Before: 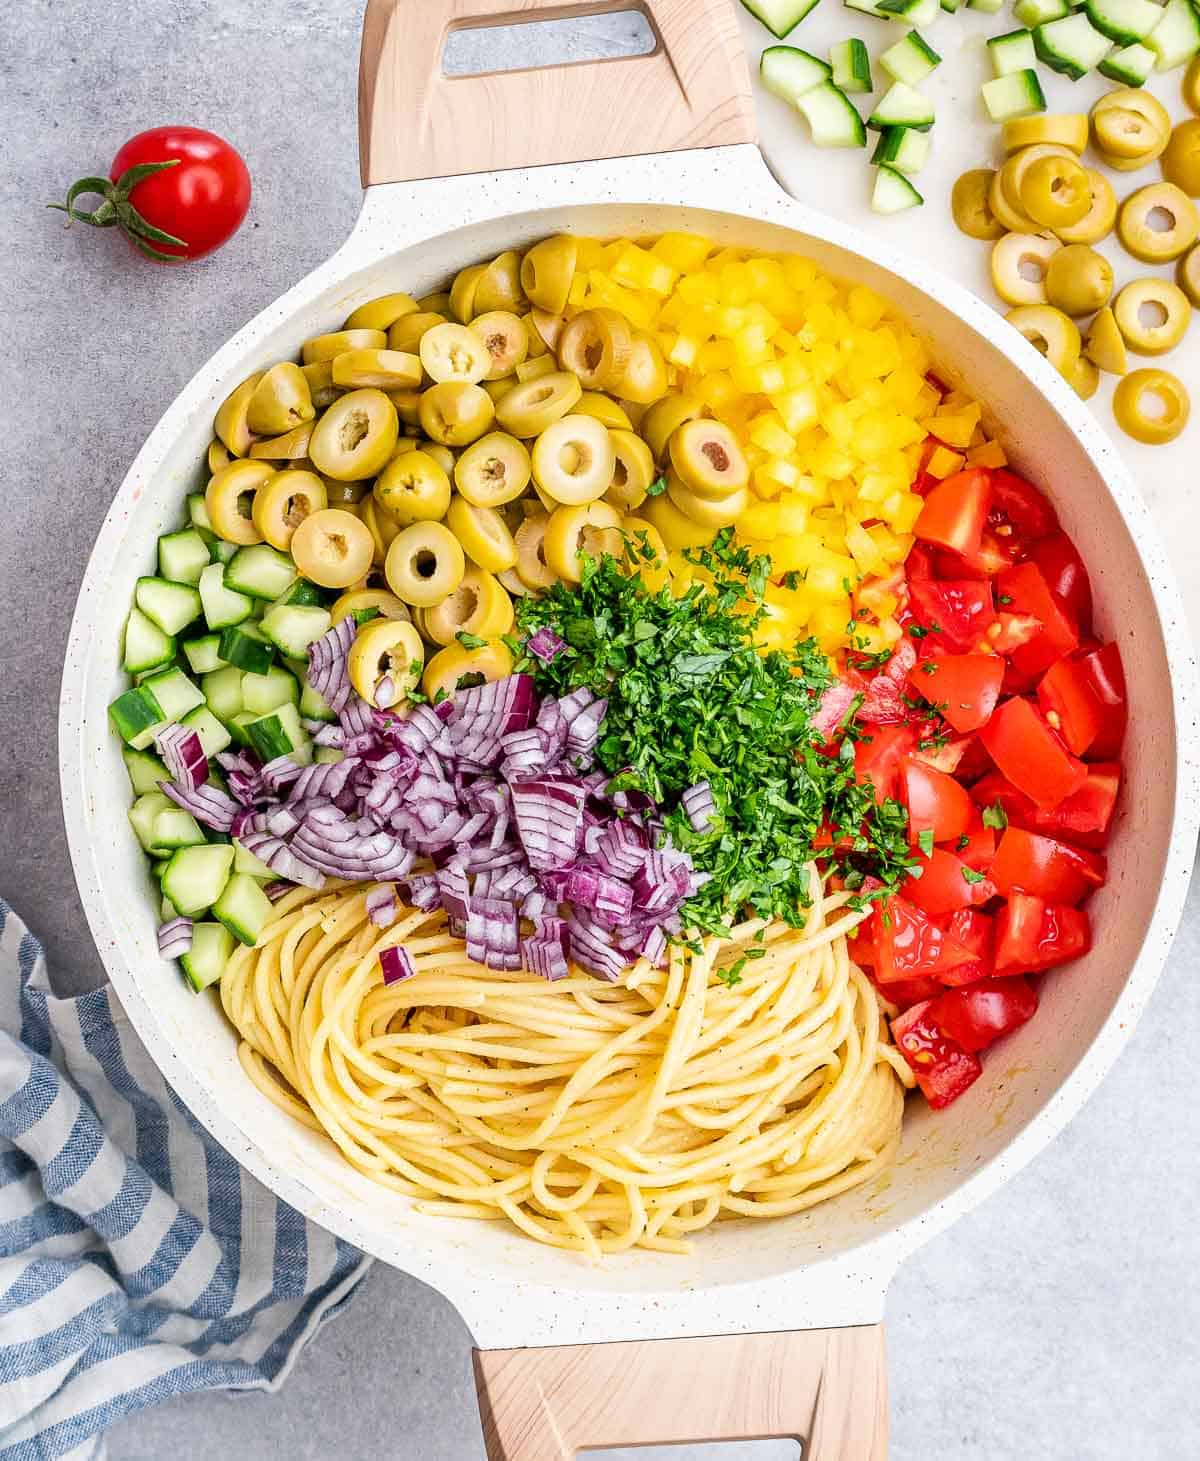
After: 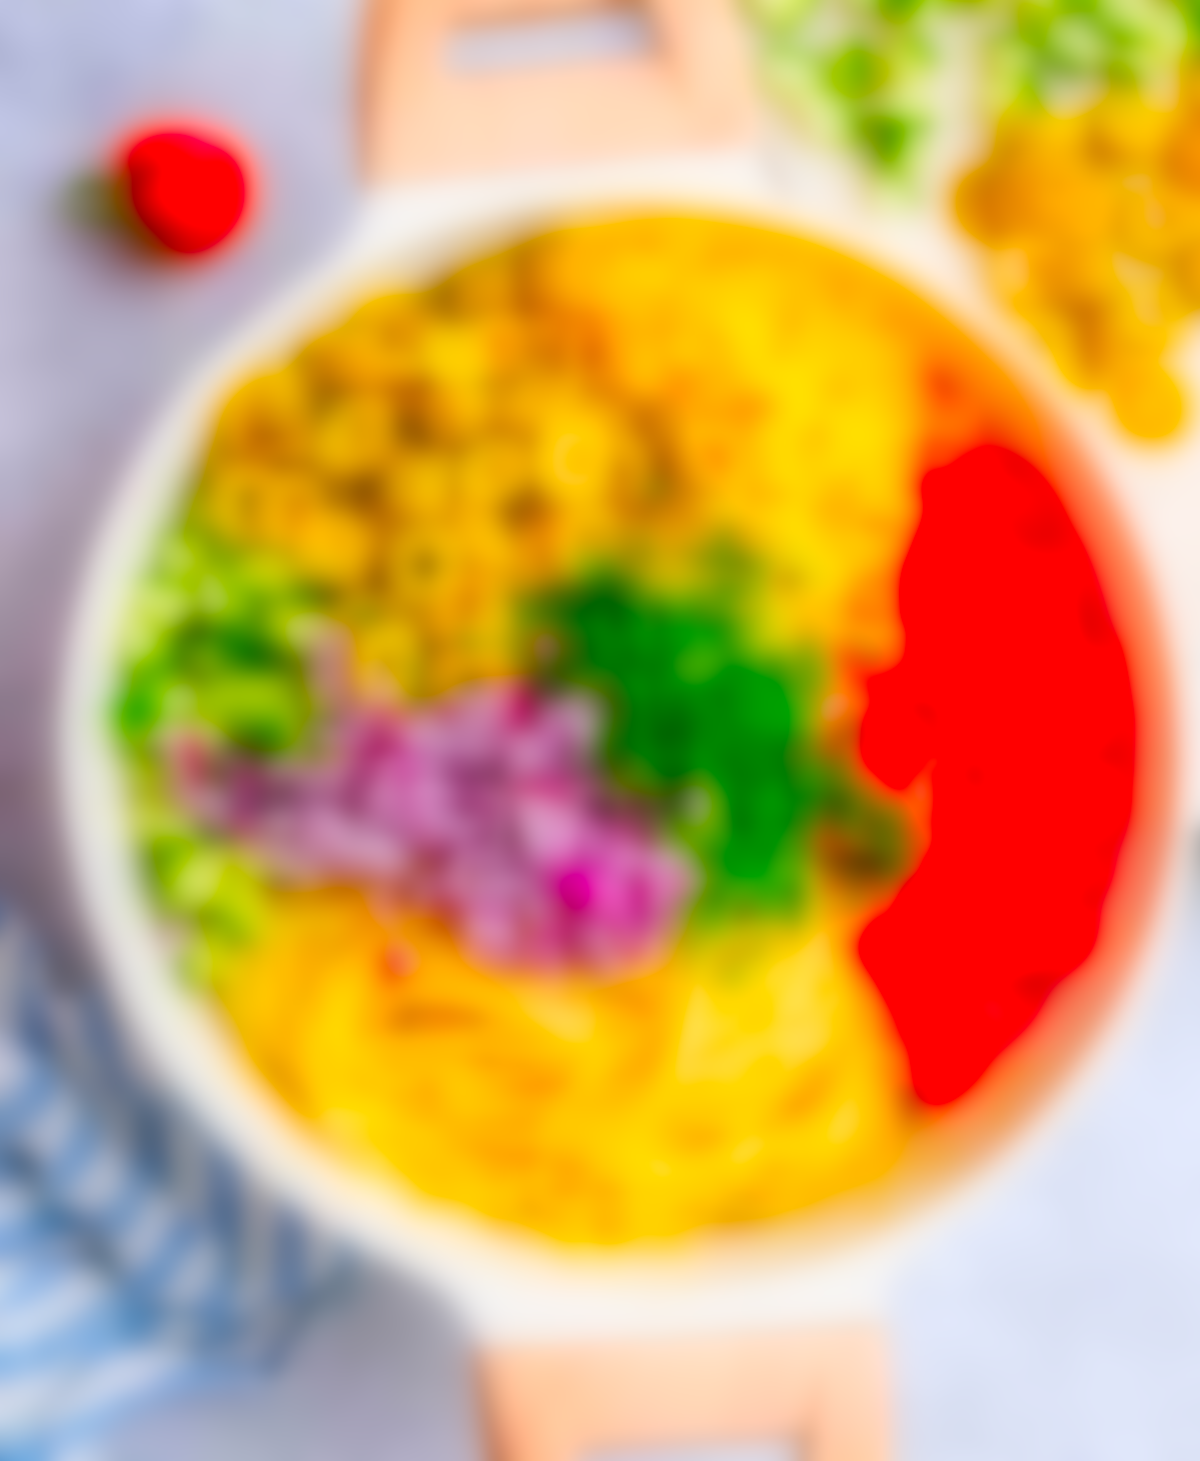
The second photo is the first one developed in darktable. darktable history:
color correction: saturation 2.15
lowpass: radius 16, unbound 0
